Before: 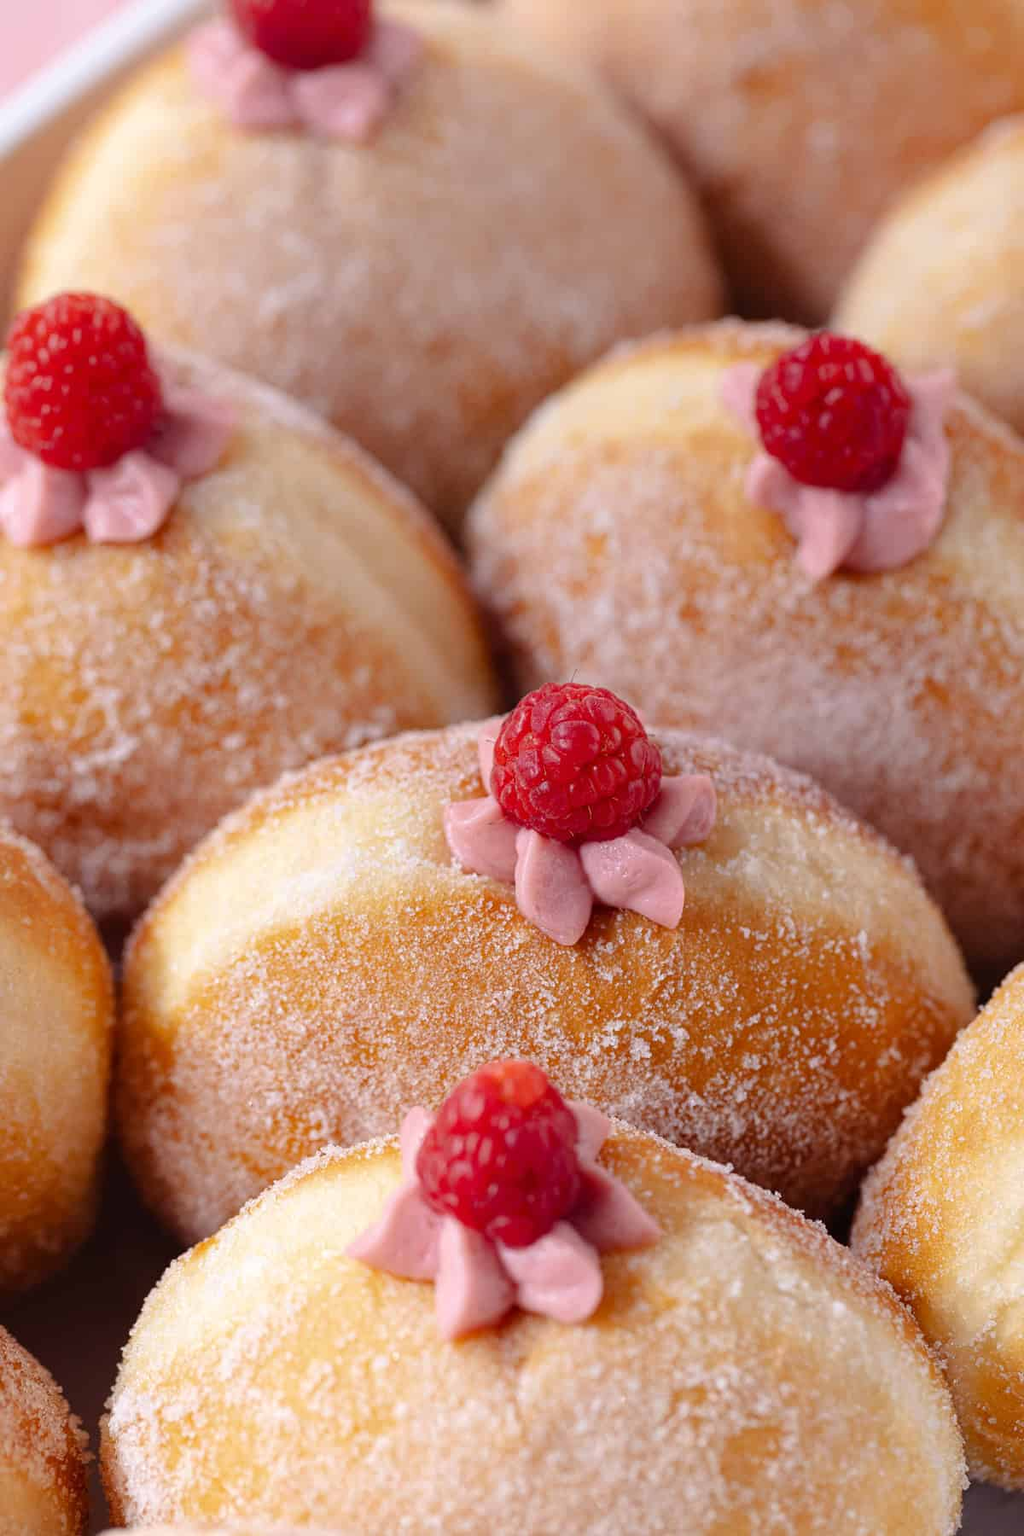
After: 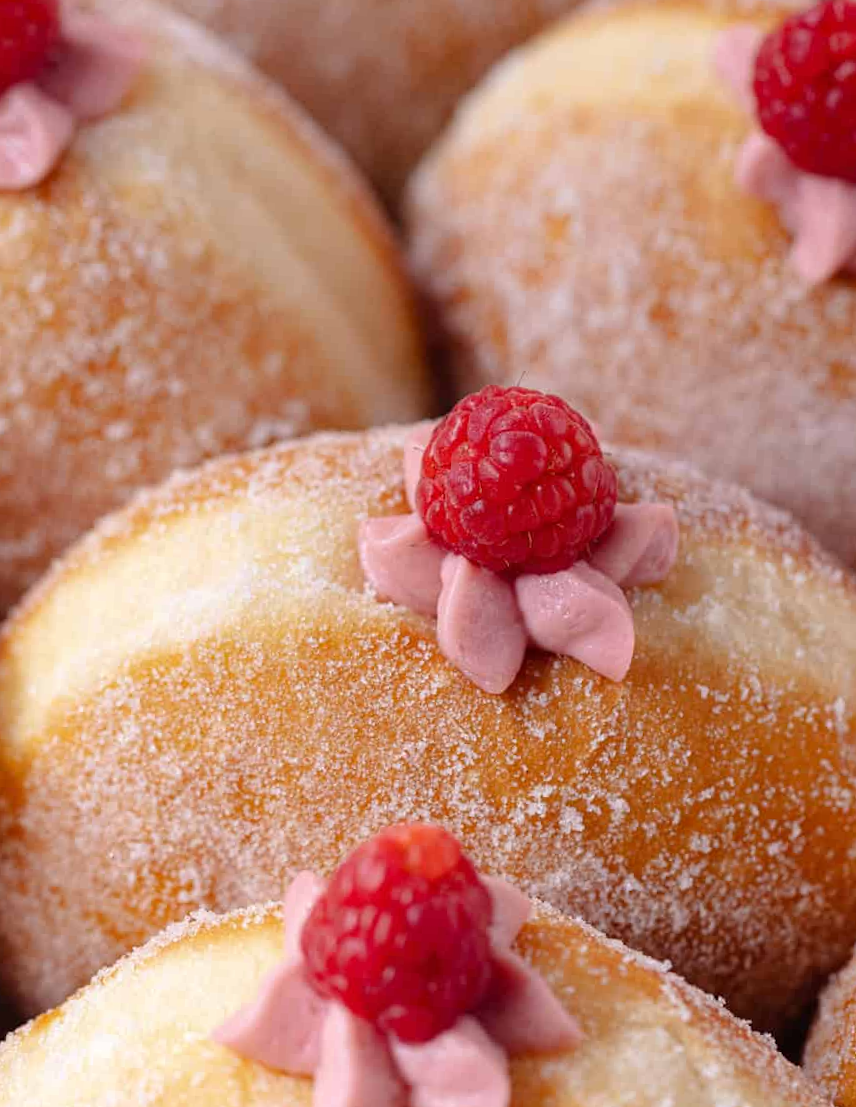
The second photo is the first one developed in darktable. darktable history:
tone equalizer: smoothing diameter 2.2%, edges refinement/feathering 21.75, mask exposure compensation -1.57 EV, filter diffusion 5
crop and rotate: angle -3.59°, left 9.786%, top 20.811%, right 12.282%, bottom 12.028%
